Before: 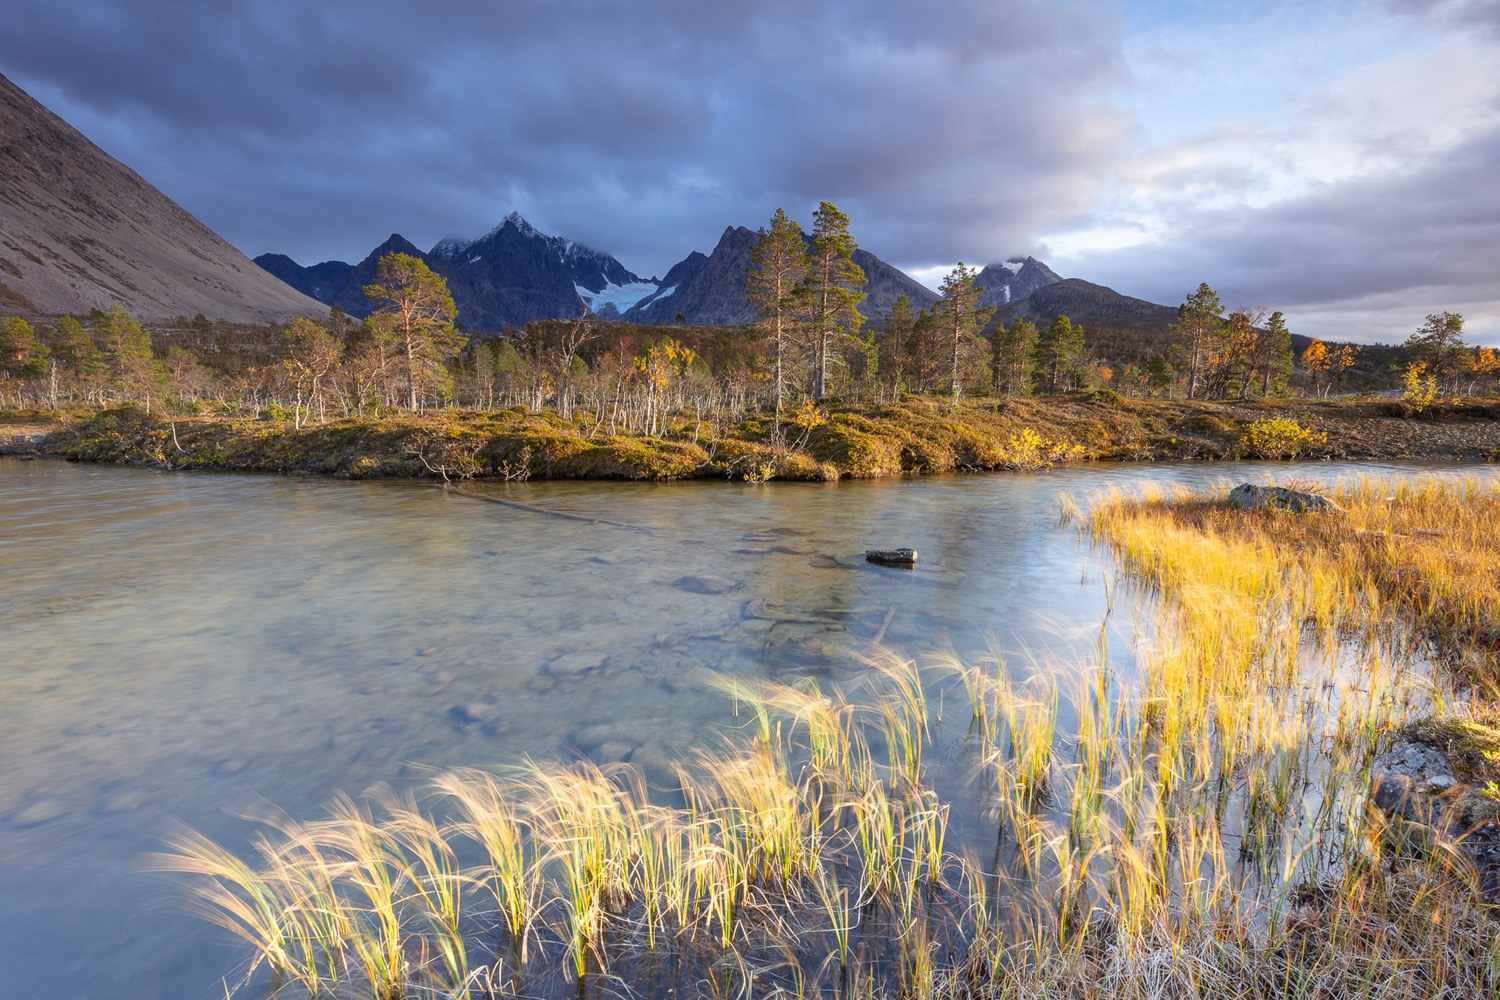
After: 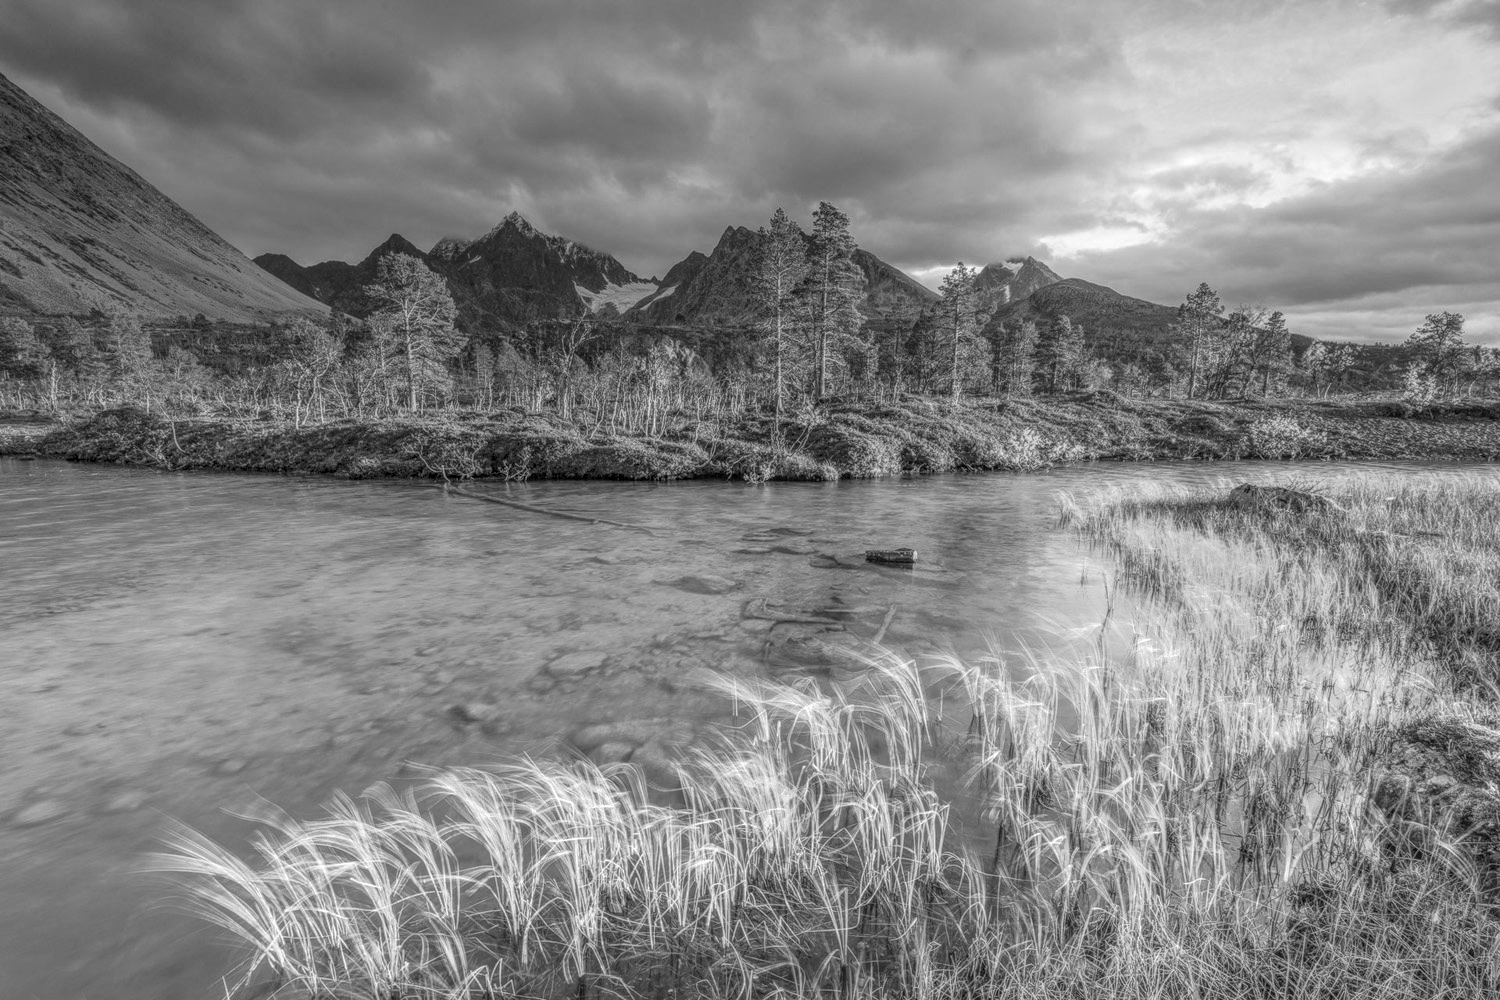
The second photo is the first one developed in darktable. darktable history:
monochrome: on, module defaults
local contrast: highlights 20%, shadows 30%, detail 200%, midtone range 0.2
